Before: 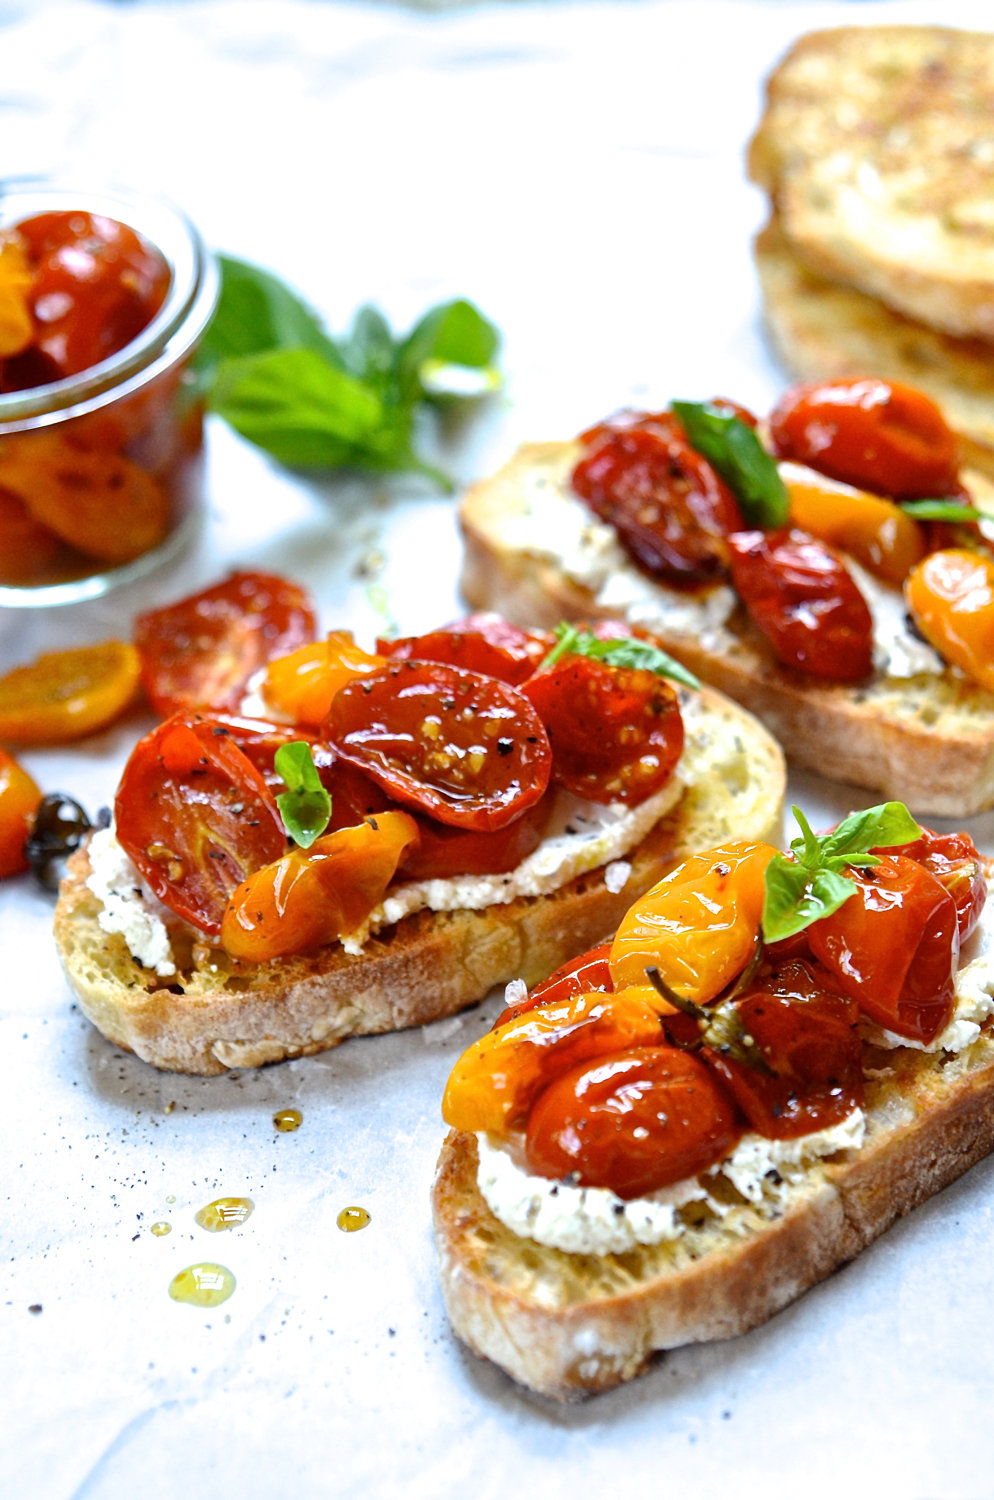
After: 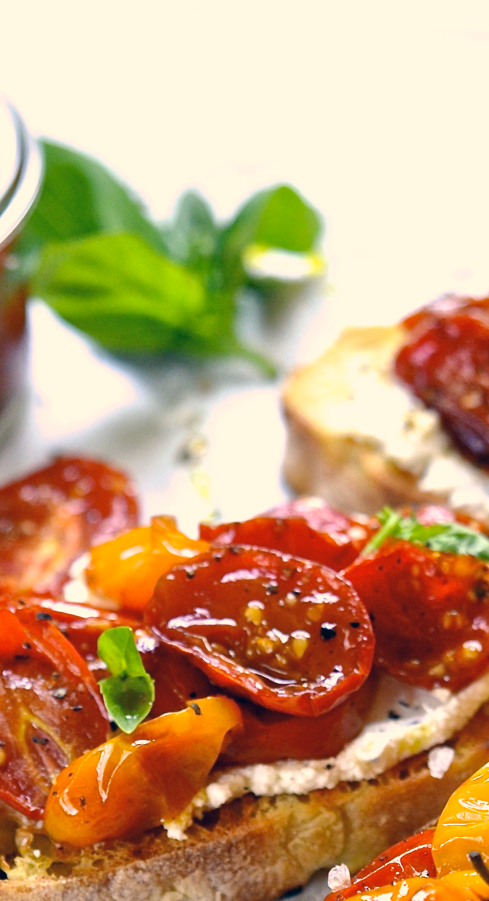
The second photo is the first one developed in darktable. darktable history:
color correction: highlights a* 10.32, highlights b* 14.66, shadows a* -9.59, shadows b* -15.02
crop: left 17.835%, top 7.675%, right 32.881%, bottom 32.213%
